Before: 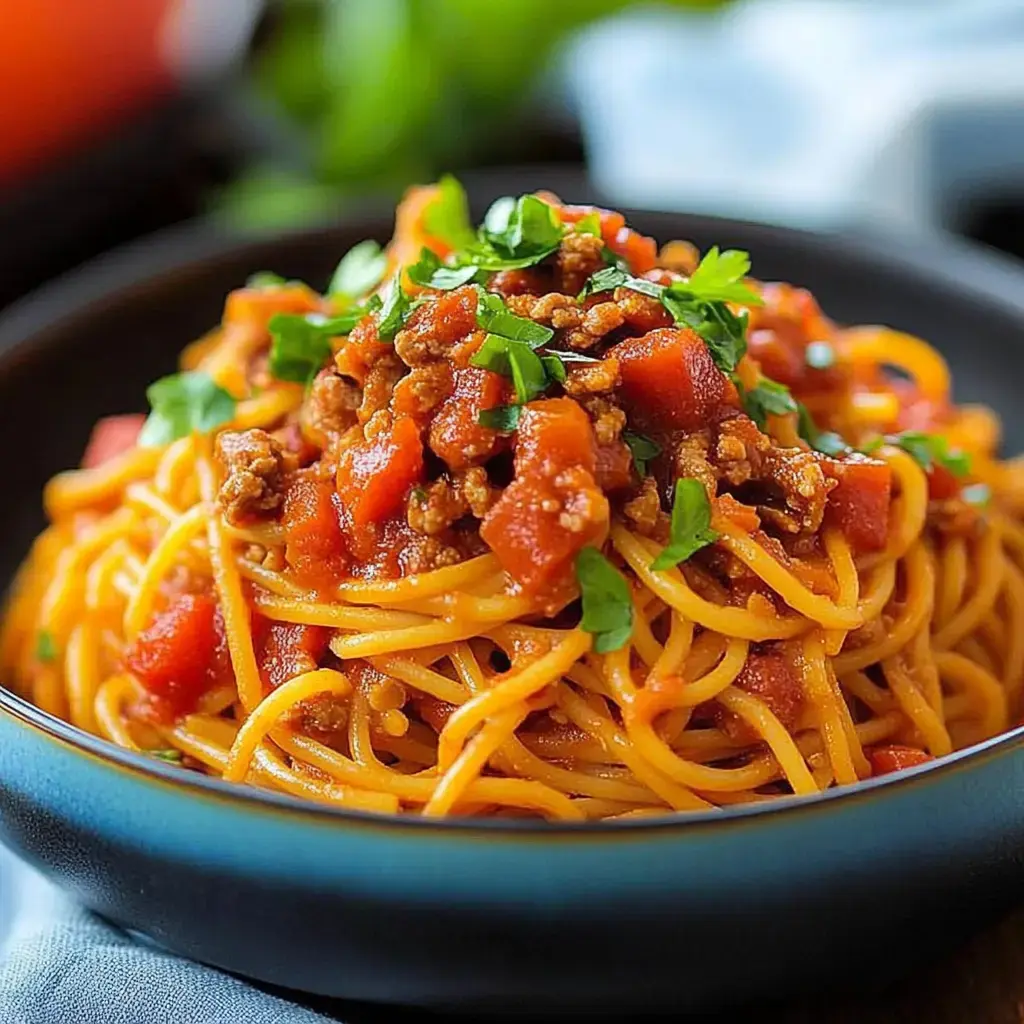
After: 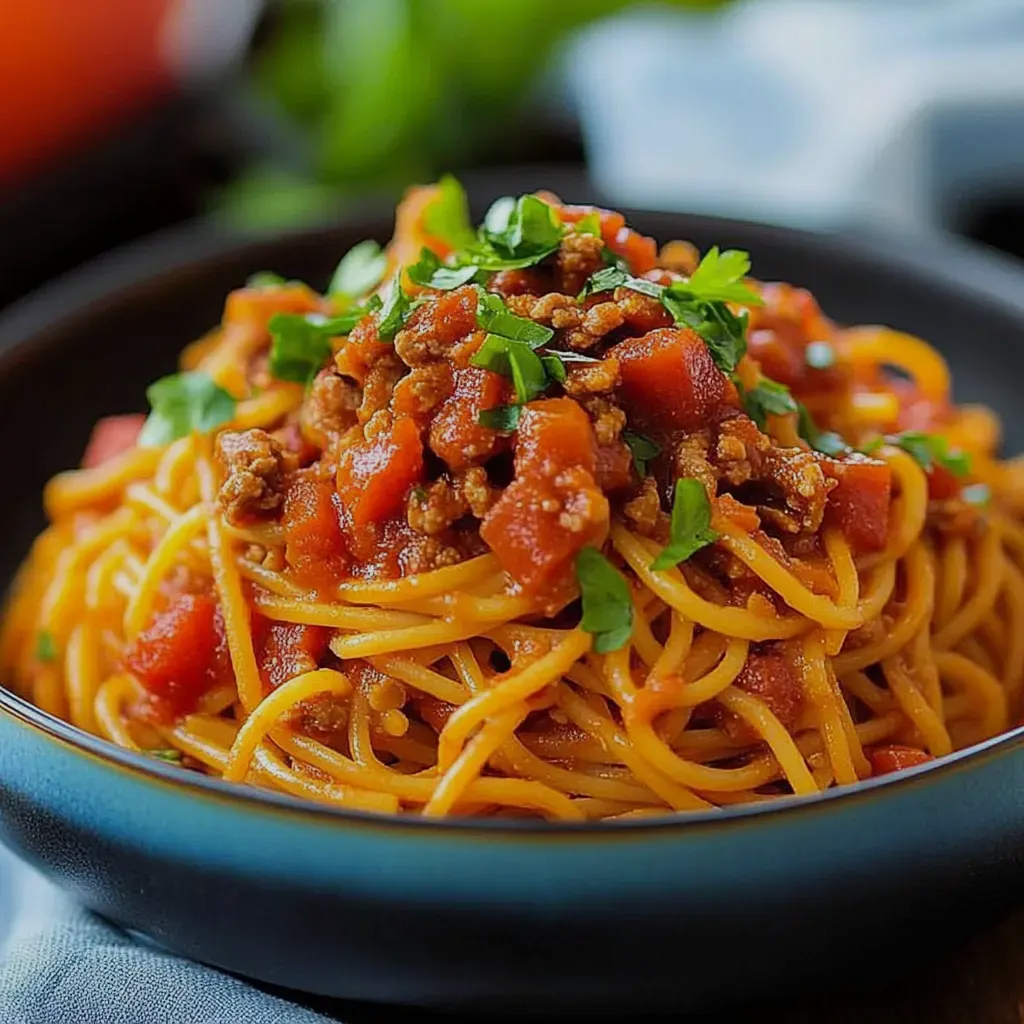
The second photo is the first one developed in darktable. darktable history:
exposure: exposure -0.453 EV, compensate highlight preservation false
